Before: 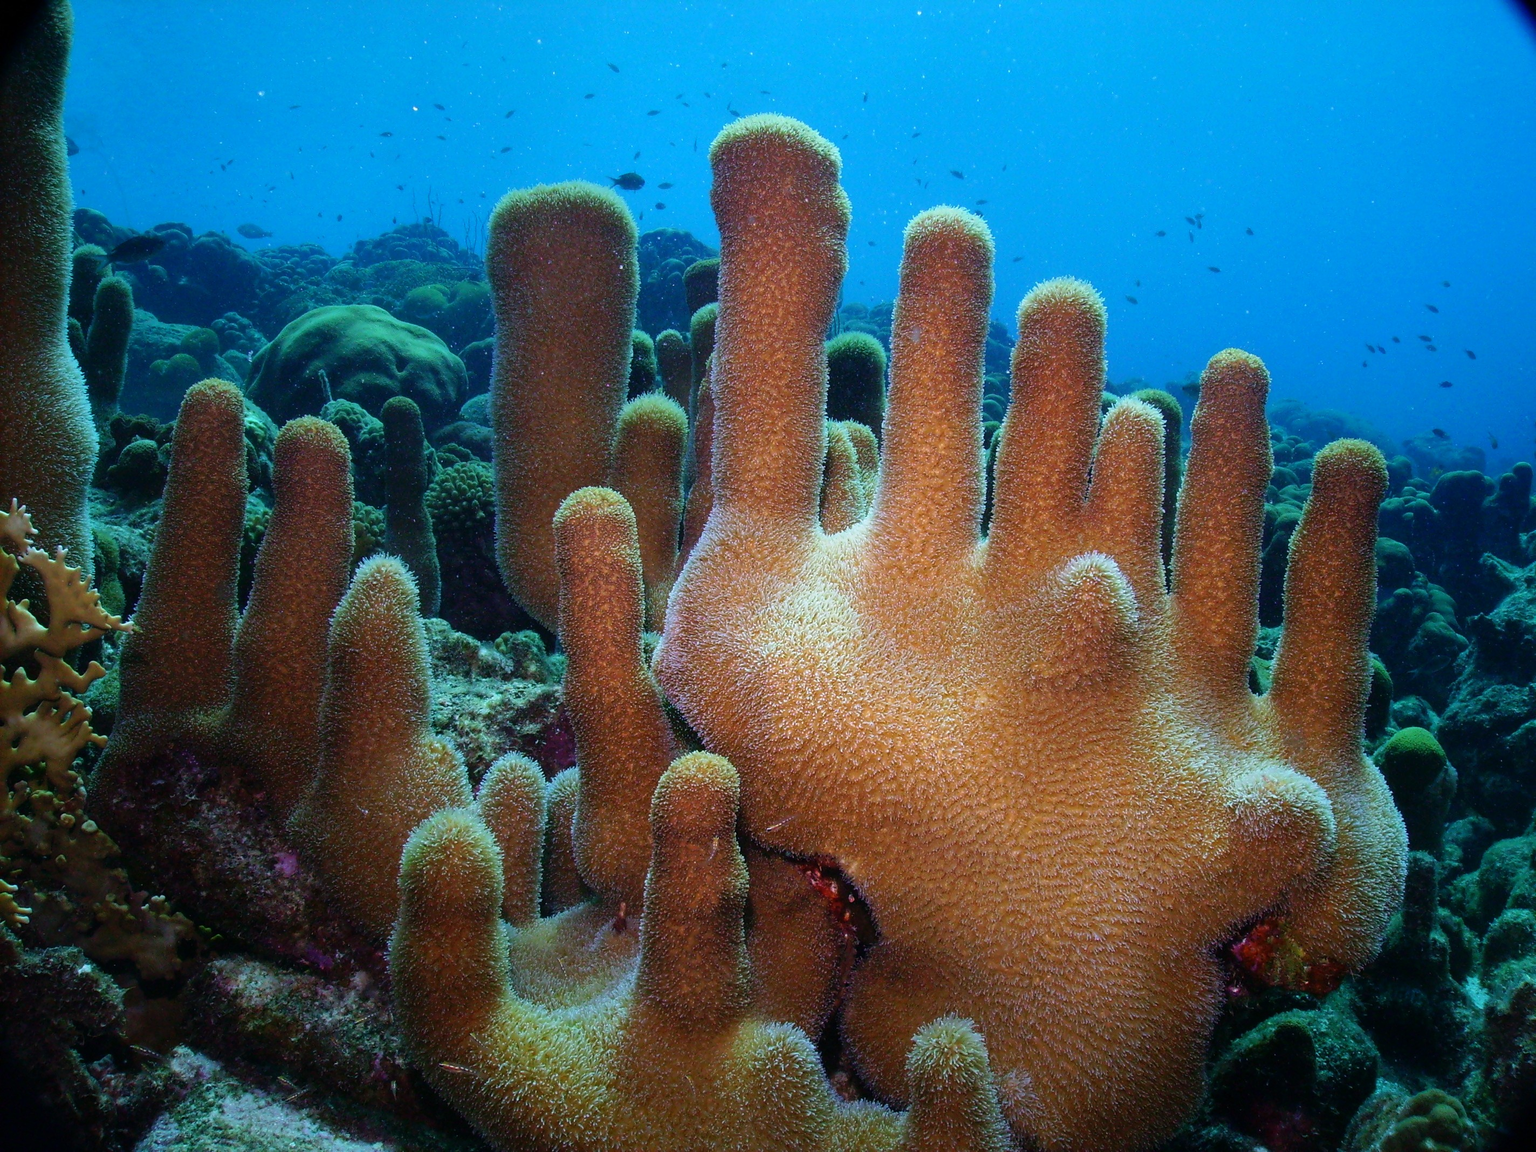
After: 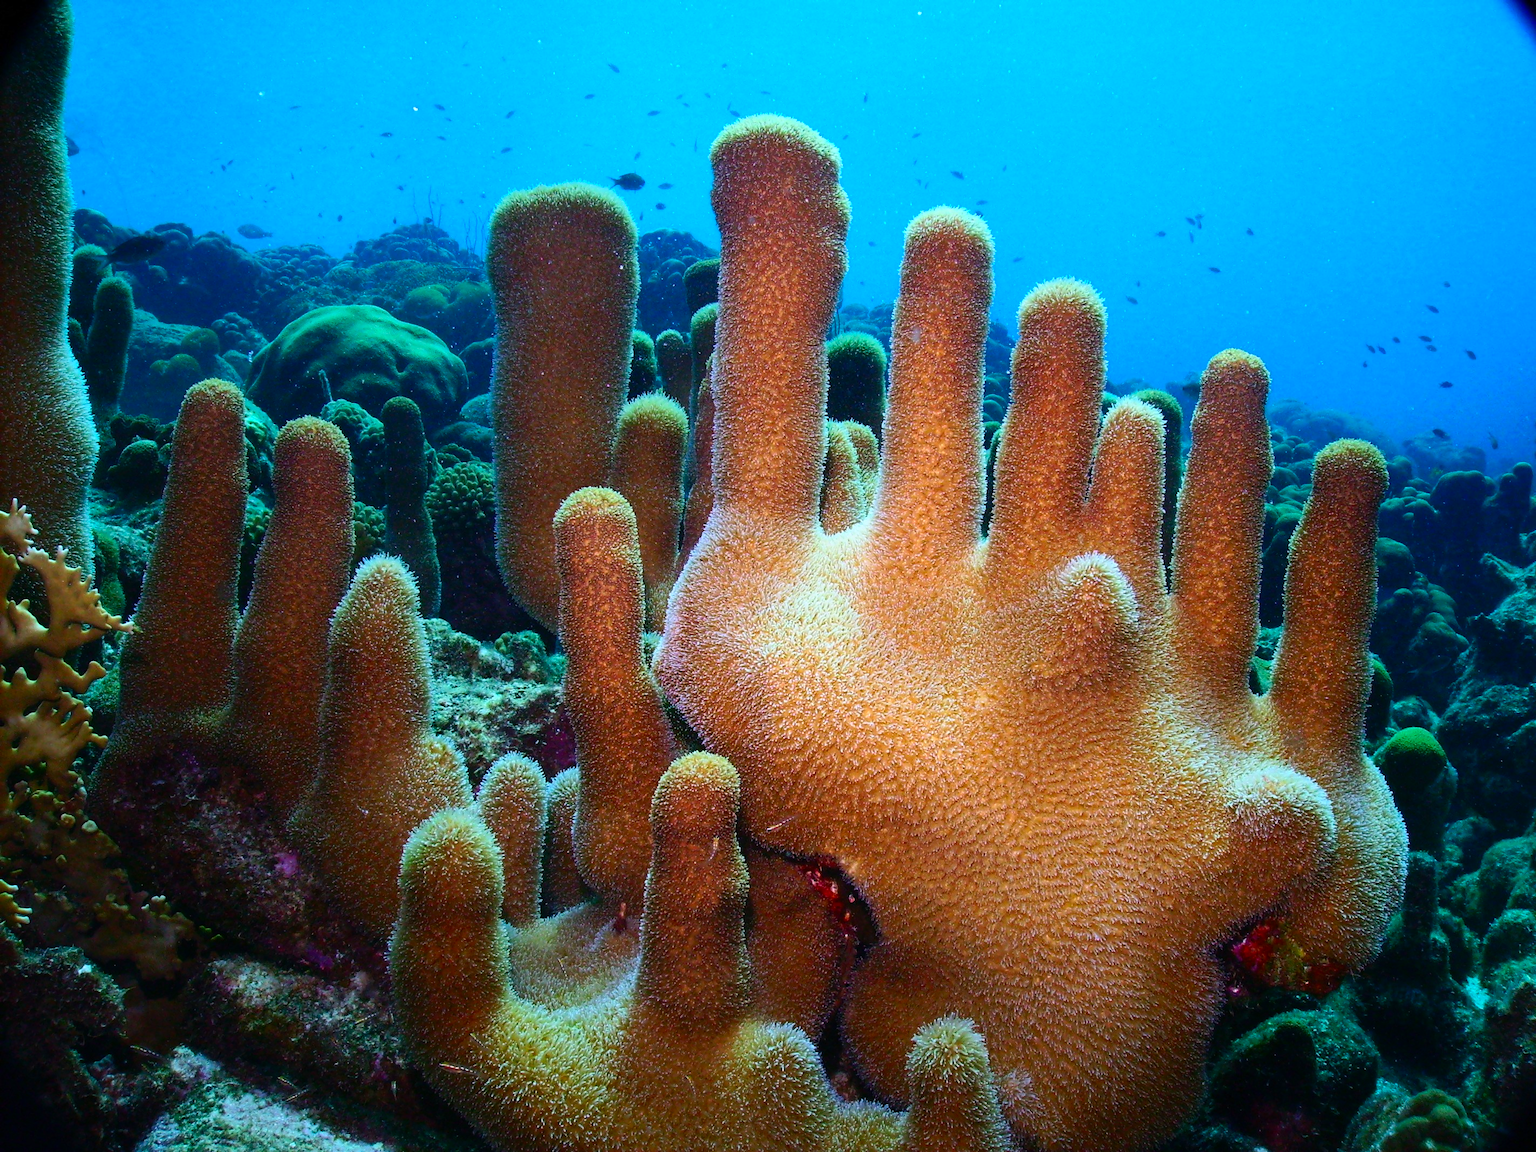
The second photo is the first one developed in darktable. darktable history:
contrast brightness saturation: contrast 0.234, brightness 0.098, saturation 0.288
